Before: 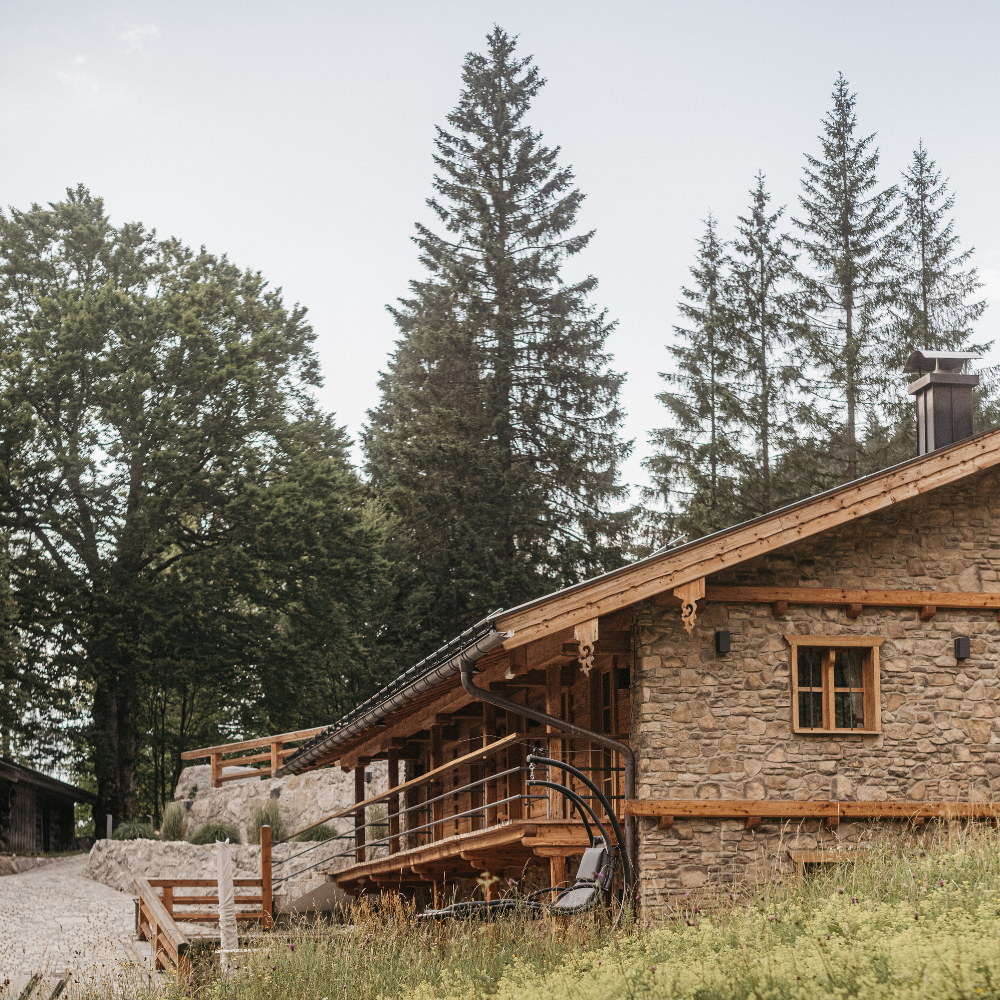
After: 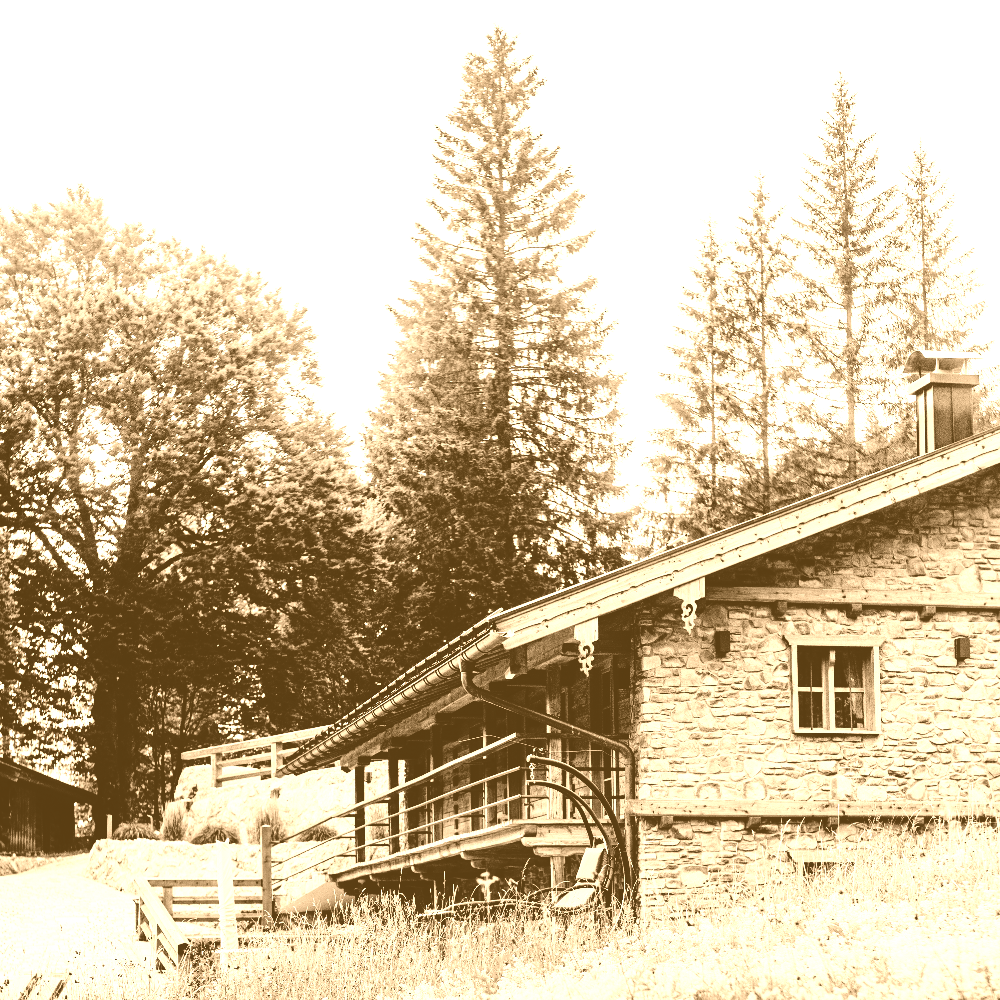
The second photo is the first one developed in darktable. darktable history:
colorize: hue 28.8°, source mix 100%
exposure: exposure -0.041 EV, compensate highlight preservation false
base curve: curves: ch0 [(0, 0) (0.036, 0.01) (0.123, 0.254) (0.258, 0.504) (0.507, 0.748) (1, 1)], preserve colors none
